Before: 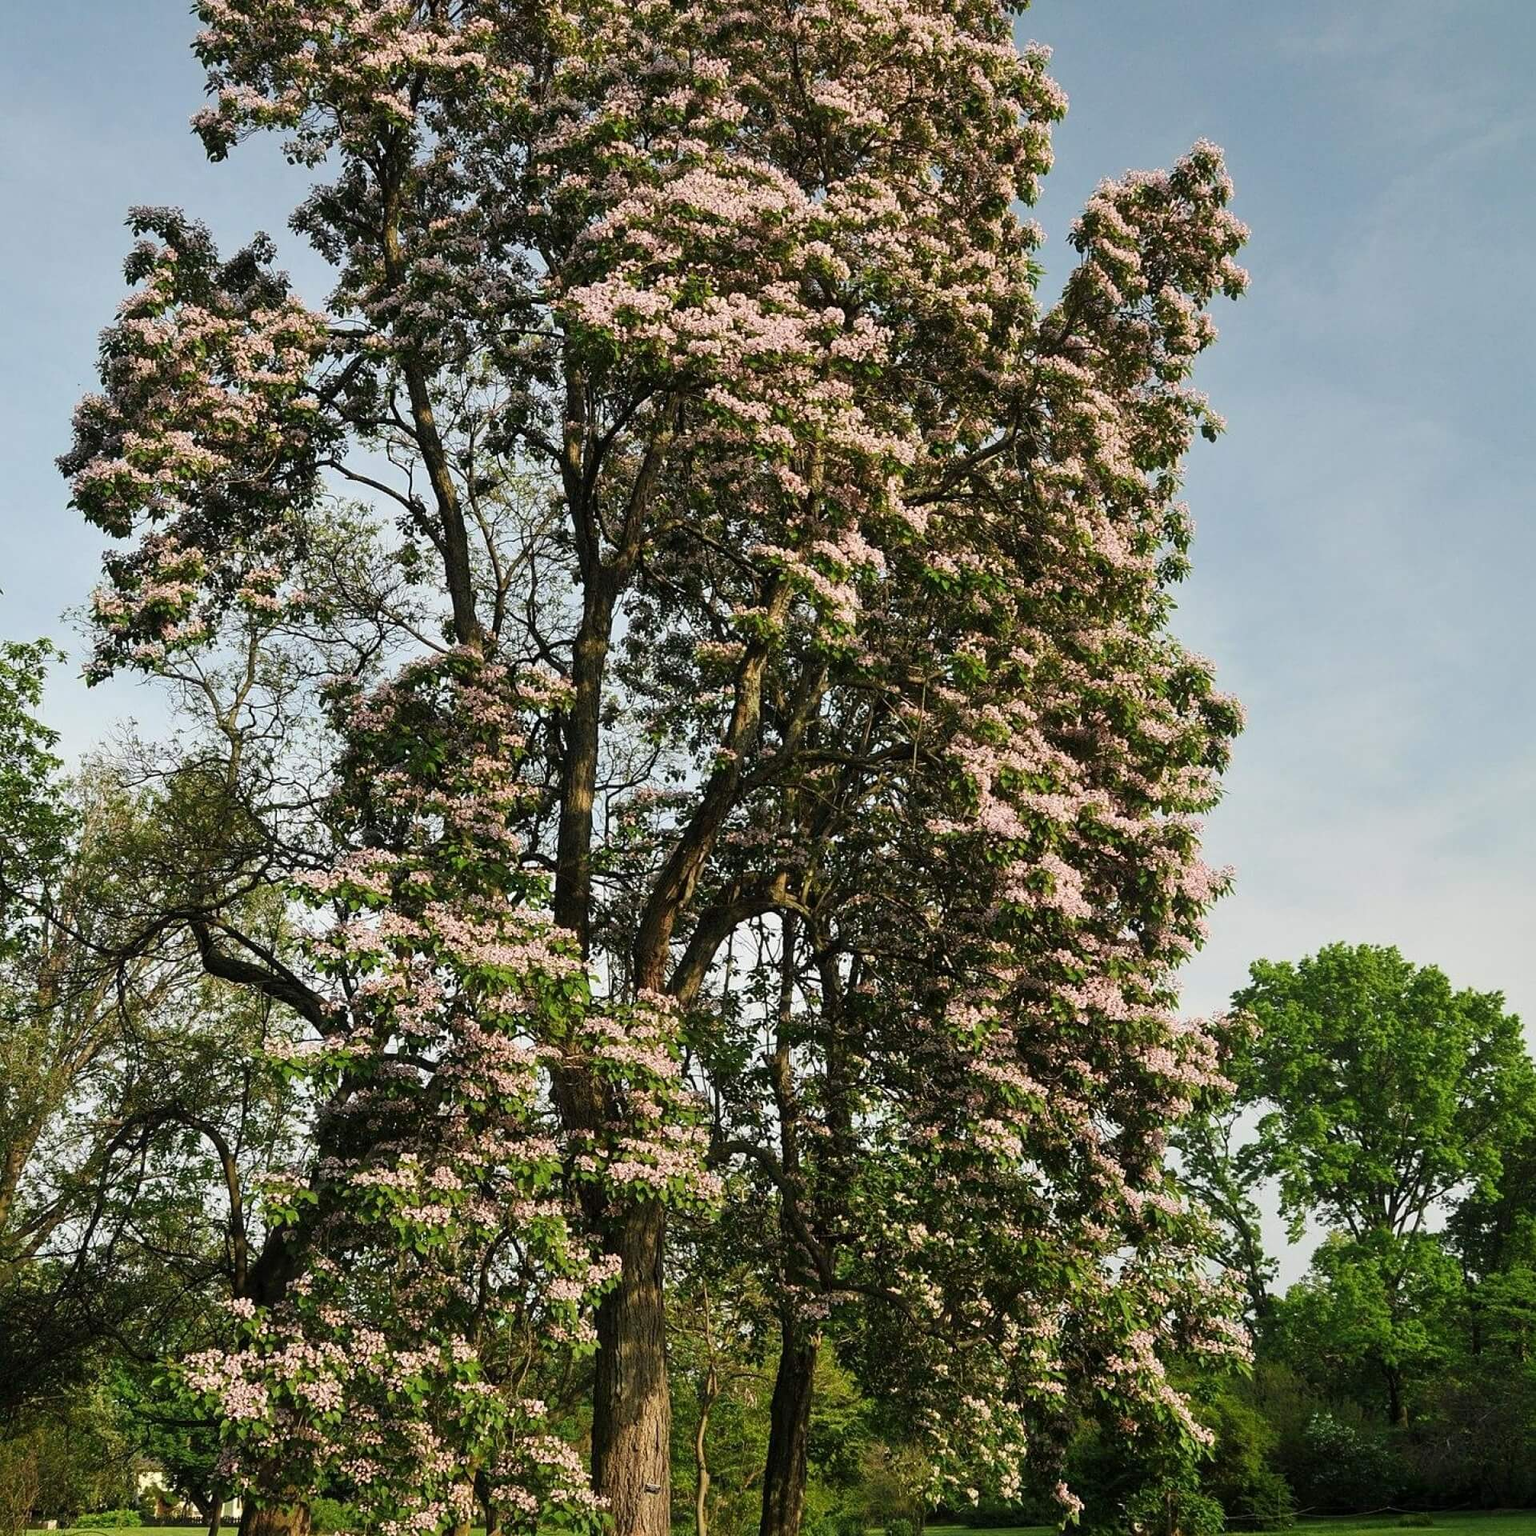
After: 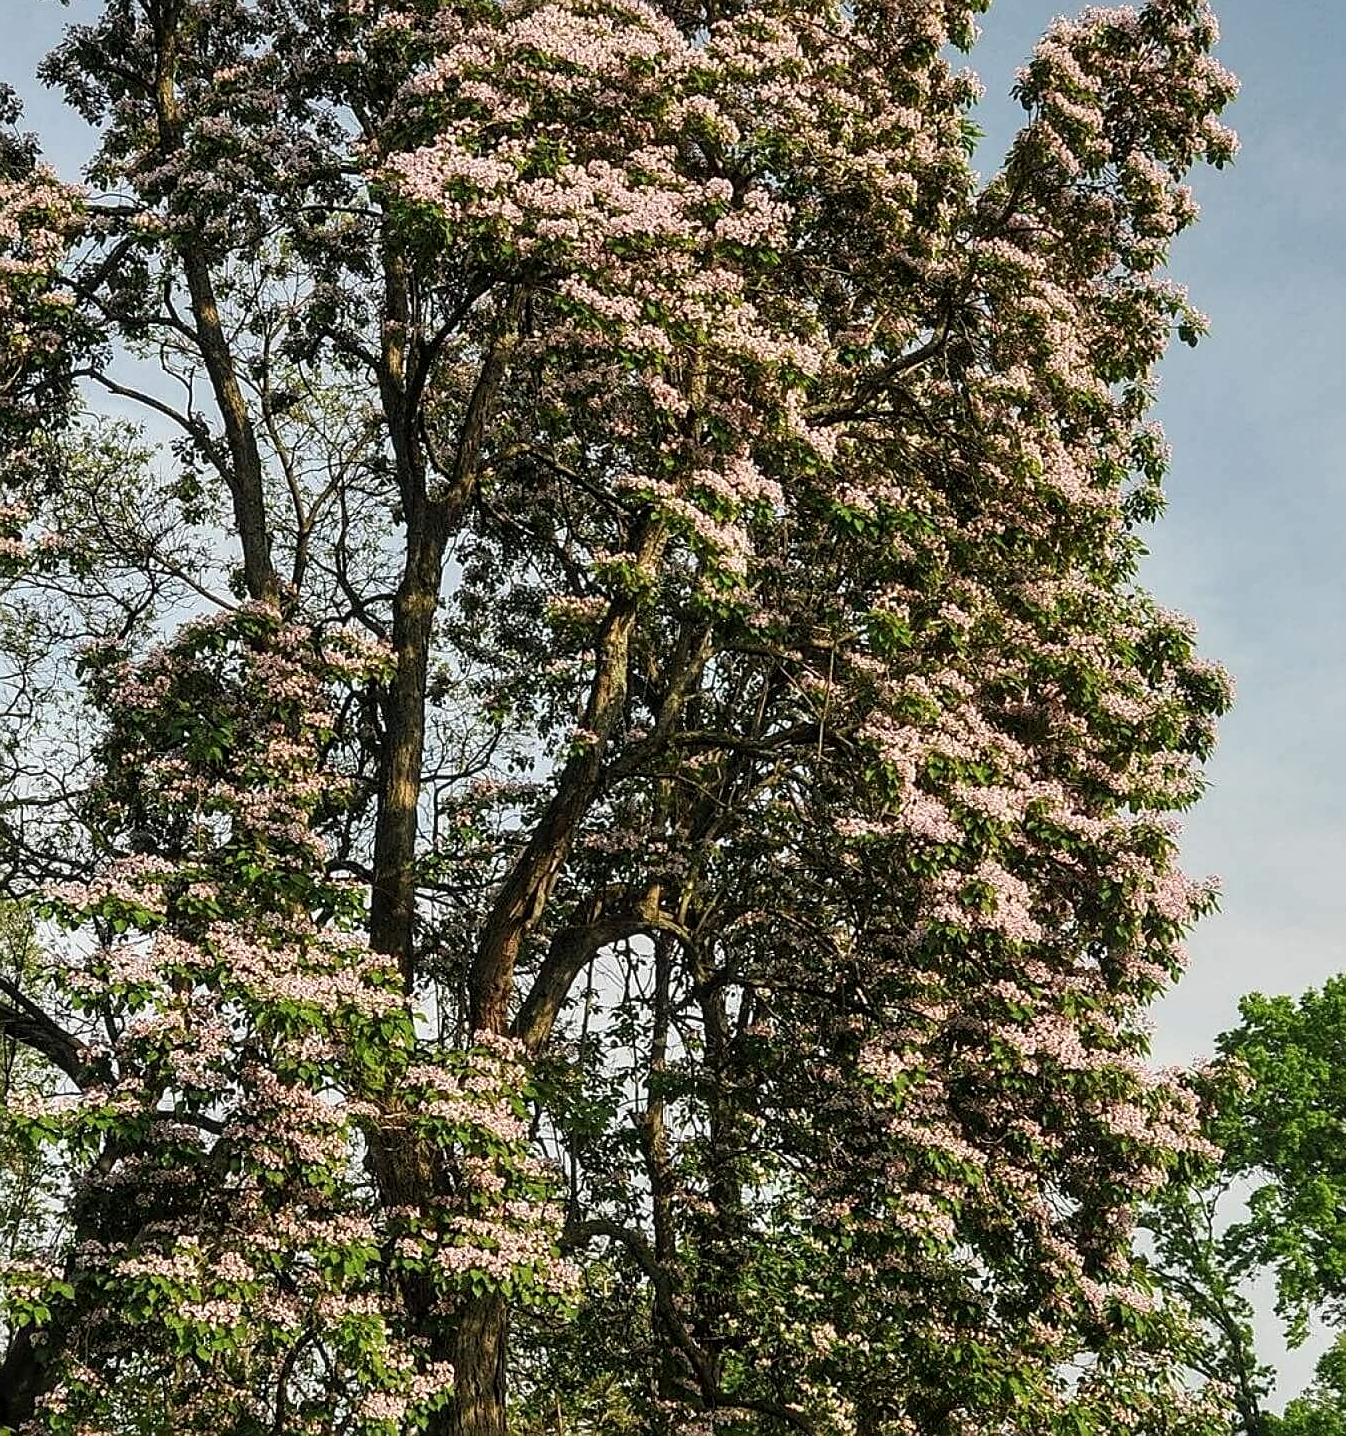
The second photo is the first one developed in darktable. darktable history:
crop and rotate: left 16.85%, top 10.746%, right 13.016%, bottom 14.436%
sharpen: on, module defaults
contrast brightness saturation: contrast 0.054
local contrast: detail 130%
